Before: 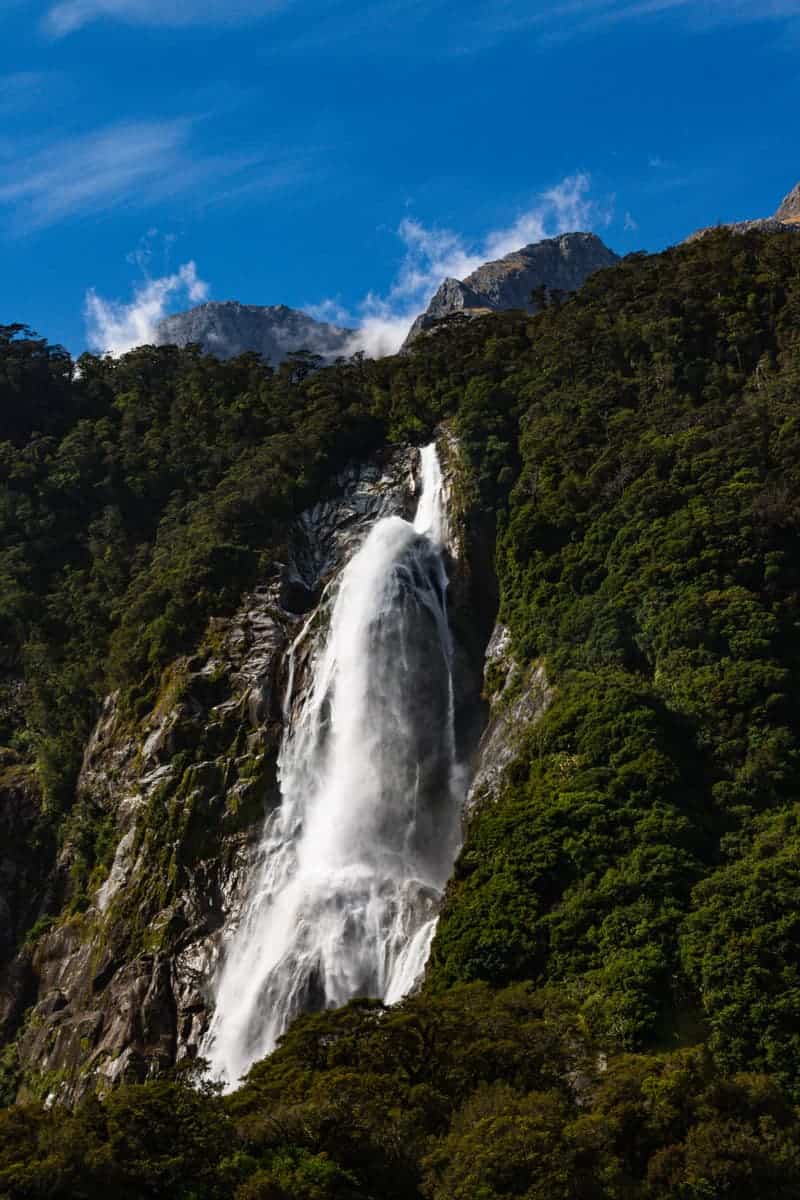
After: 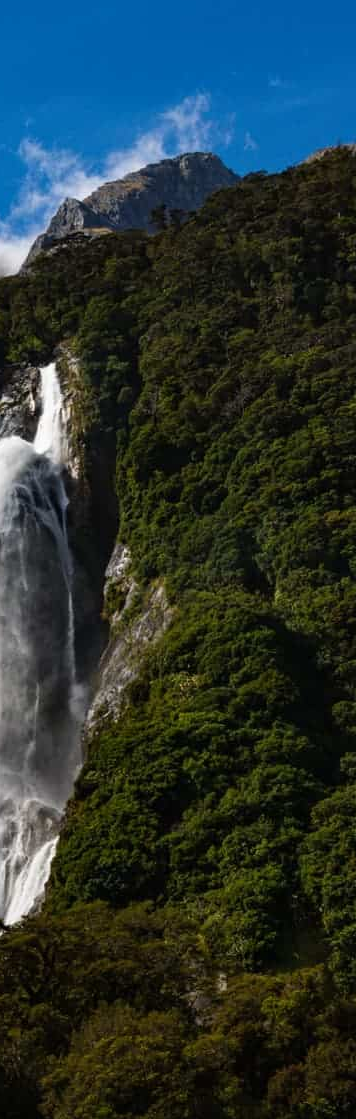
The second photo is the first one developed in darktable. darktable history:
crop: left 47.503%, top 6.672%, right 7.931%
